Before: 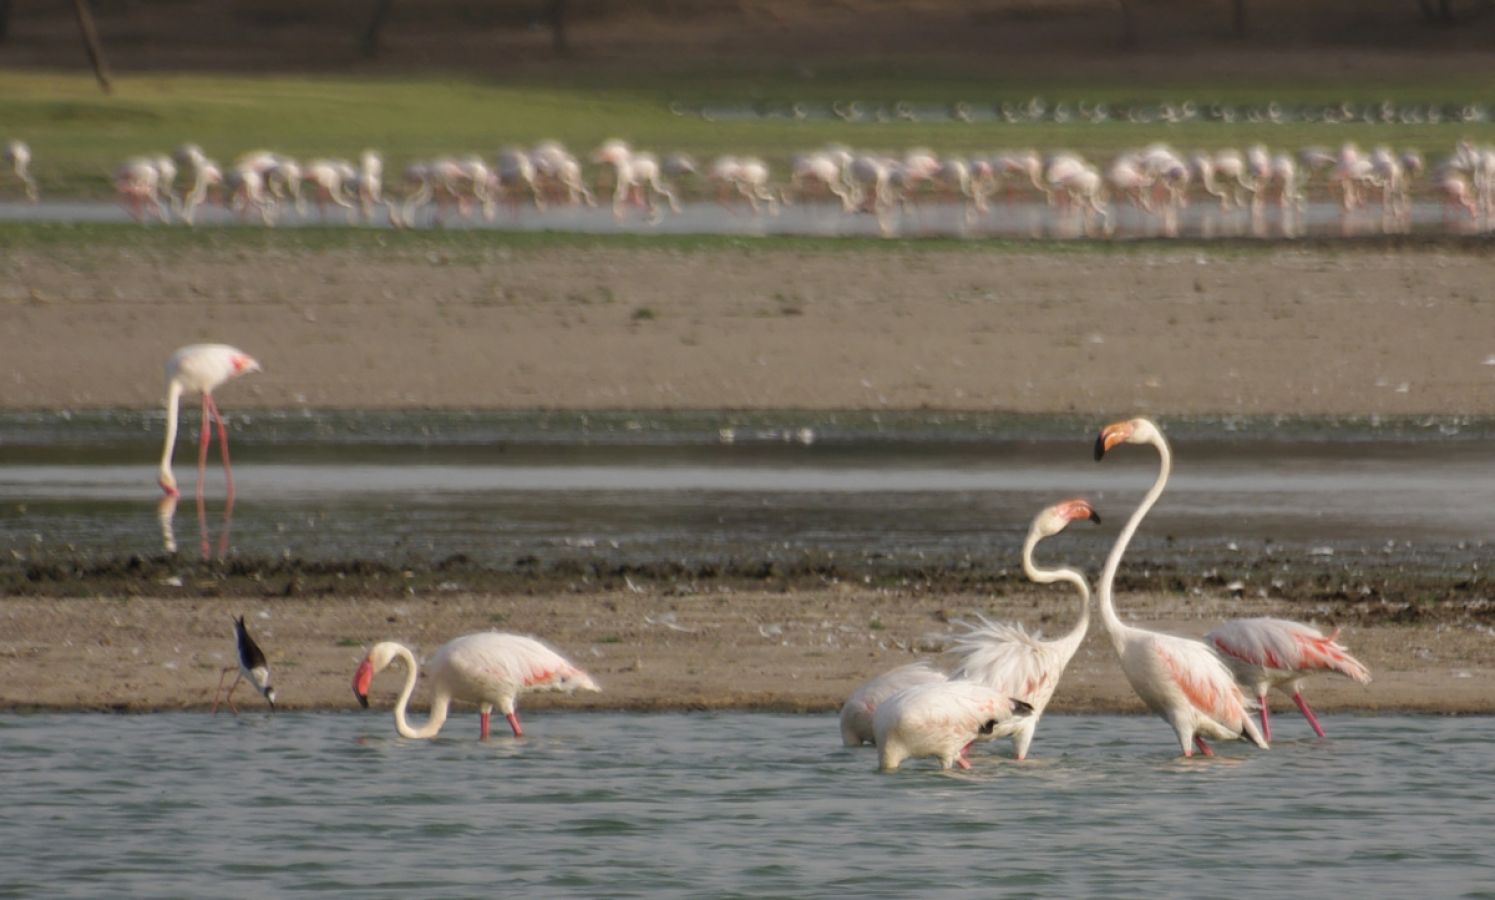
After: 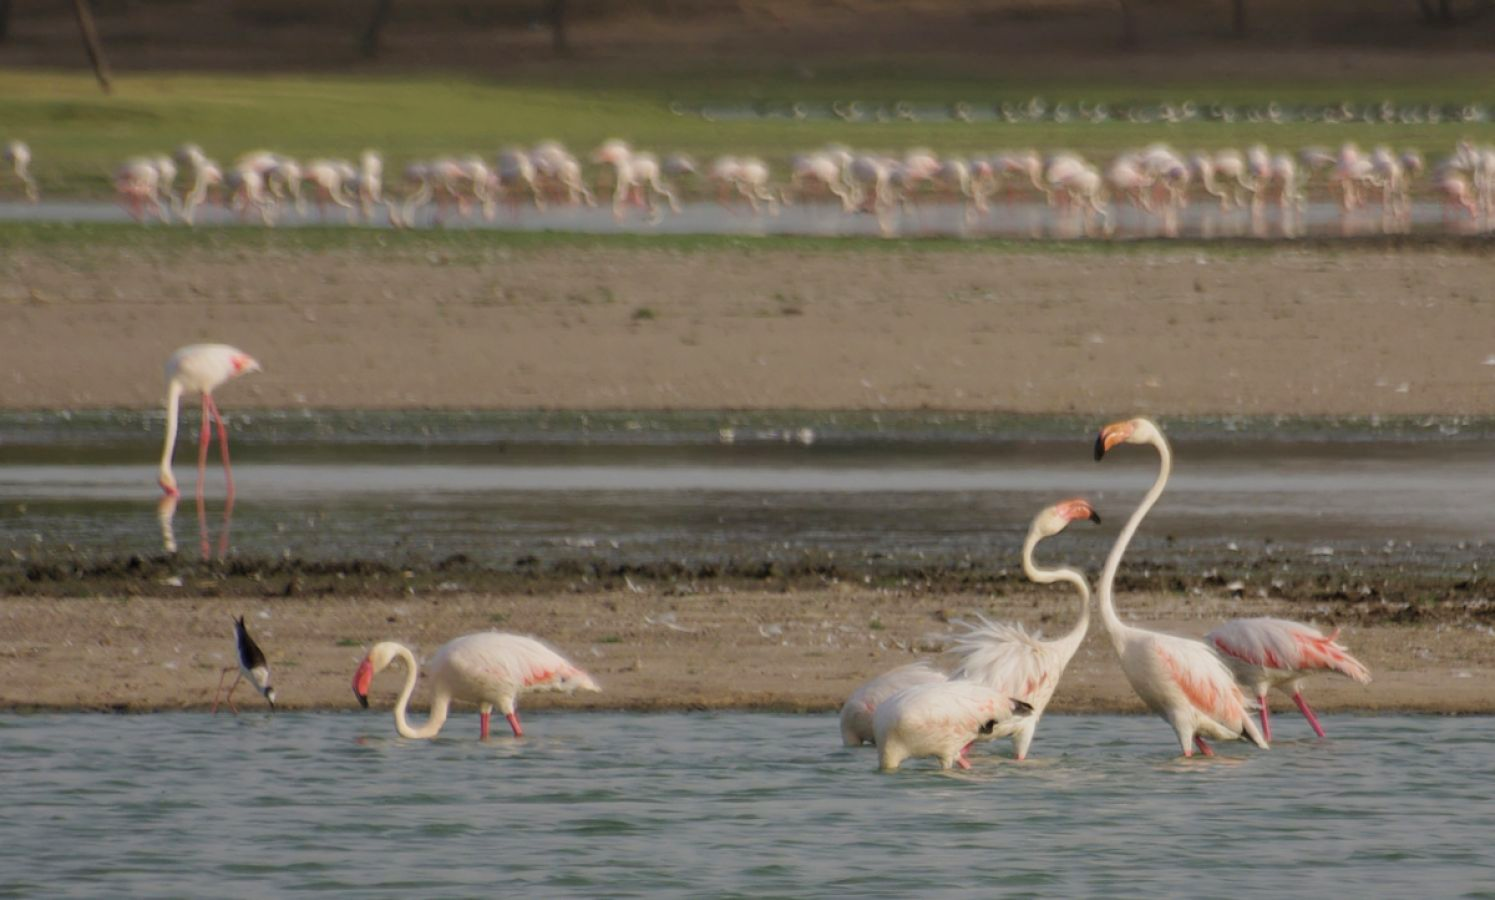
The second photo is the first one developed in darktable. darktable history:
velvia: strength 15%
filmic rgb: black relative exposure -15 EV, white relative exposure 3 EV, threshold 6 EV, target black luminance 0%, hardness 9.27, latitude 99%, contrast 0.912, shadows ↔ highlights balance 0.505%, add noise in highlights 0, color science v3 (2019), use custom middle-gray values true, iterations of high-quality reconstruction 0, contrast in highlights soft, enable highlight reconstruction true
